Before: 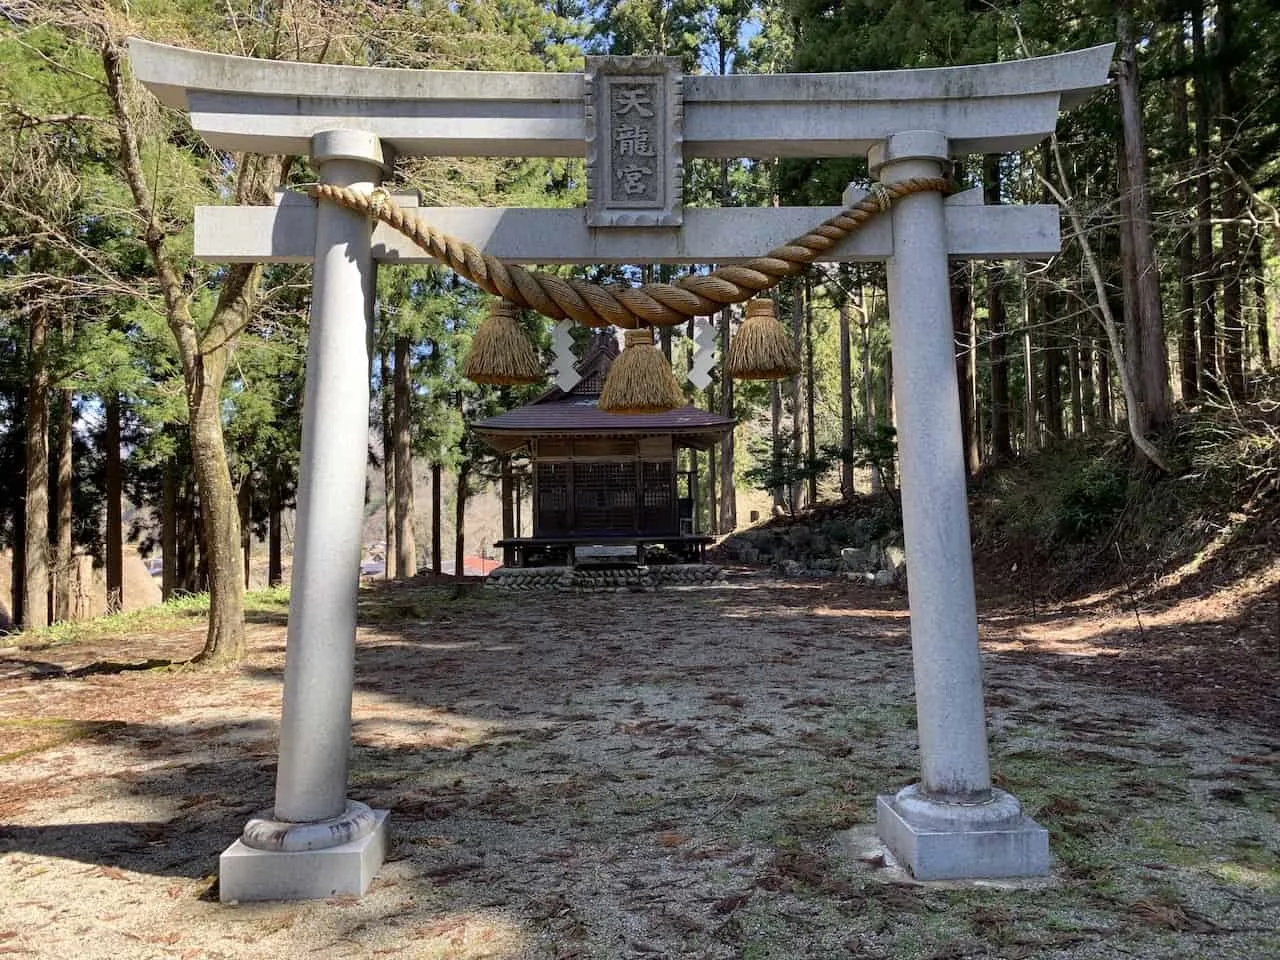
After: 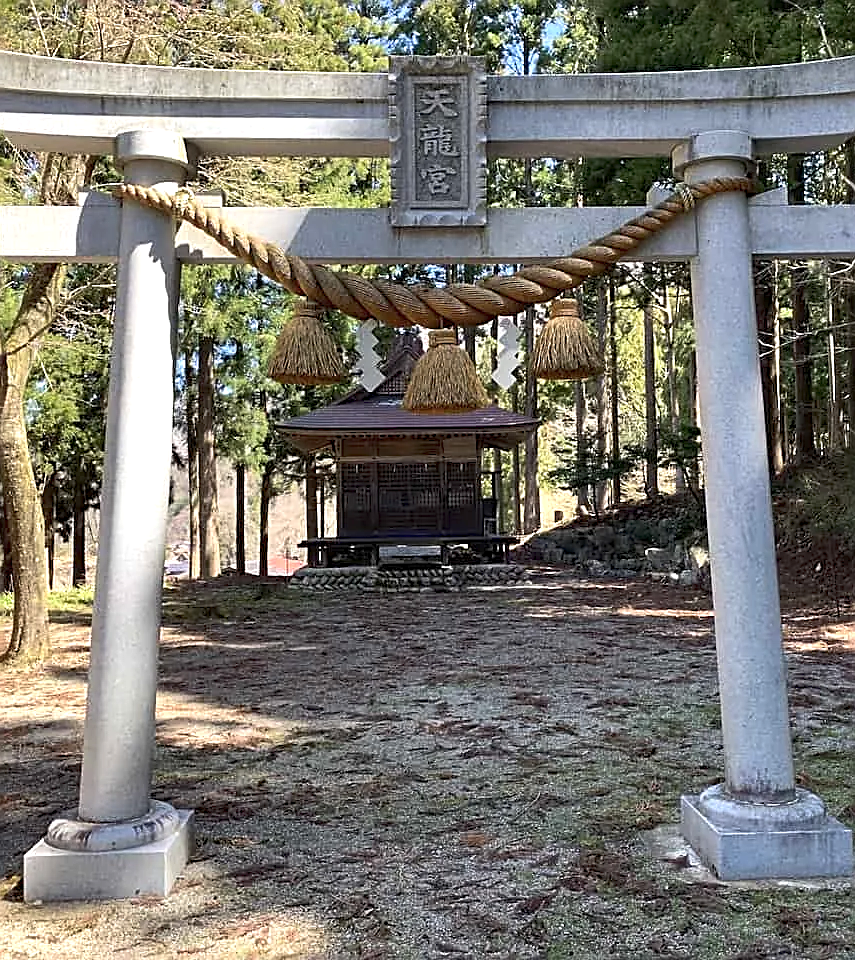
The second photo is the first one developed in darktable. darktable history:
sharpen: amount 0.746
color balance rgb: perceptual saturation grading › global saturation 0.025%, hue shift -1.99°, perceptual brilliance grading › global brilliance 21.884%, perceptual brilliance grading › shadows -35.717%, contrast -21.593%
exposure: exposure 0.19 EV, compensate exposure bias true, compensate highlight preservation false
crop: left 15.37%, right 17.755%
